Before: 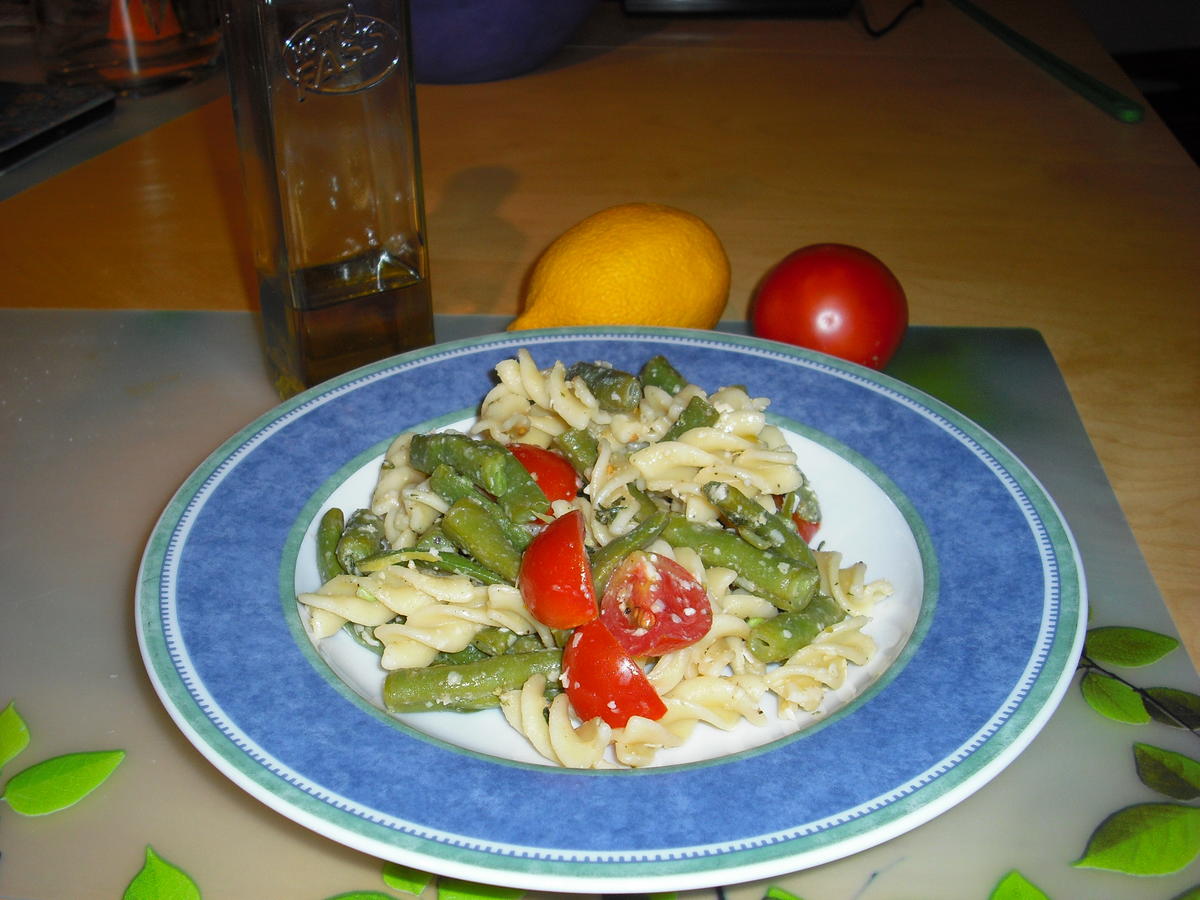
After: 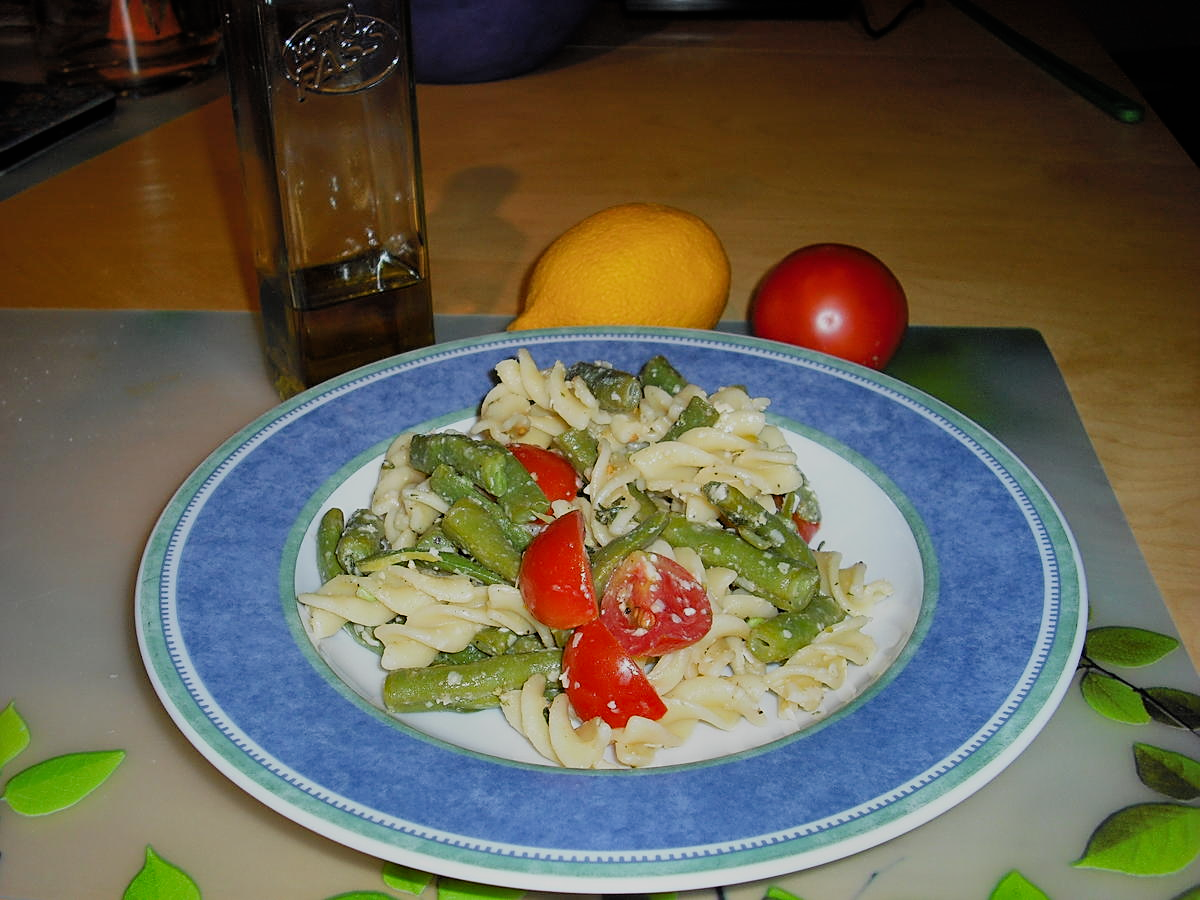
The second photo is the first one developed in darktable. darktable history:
filmic rgb: black relative exposure -7.65 EV, white relative exposure 4.56 EV, hardness 3.61
shadows and highlights: shadows 20.91, highlights -82.73, soften with gaussian
sharpen: on, module defaults
